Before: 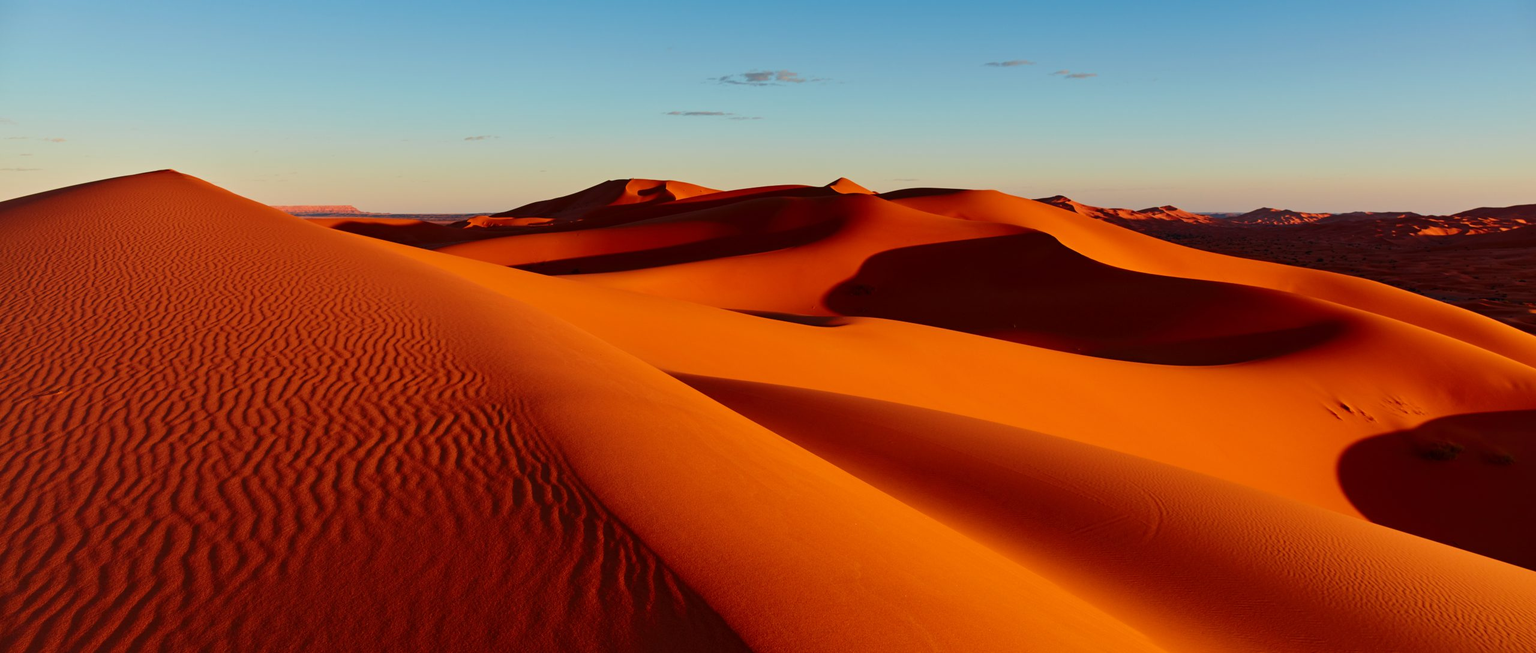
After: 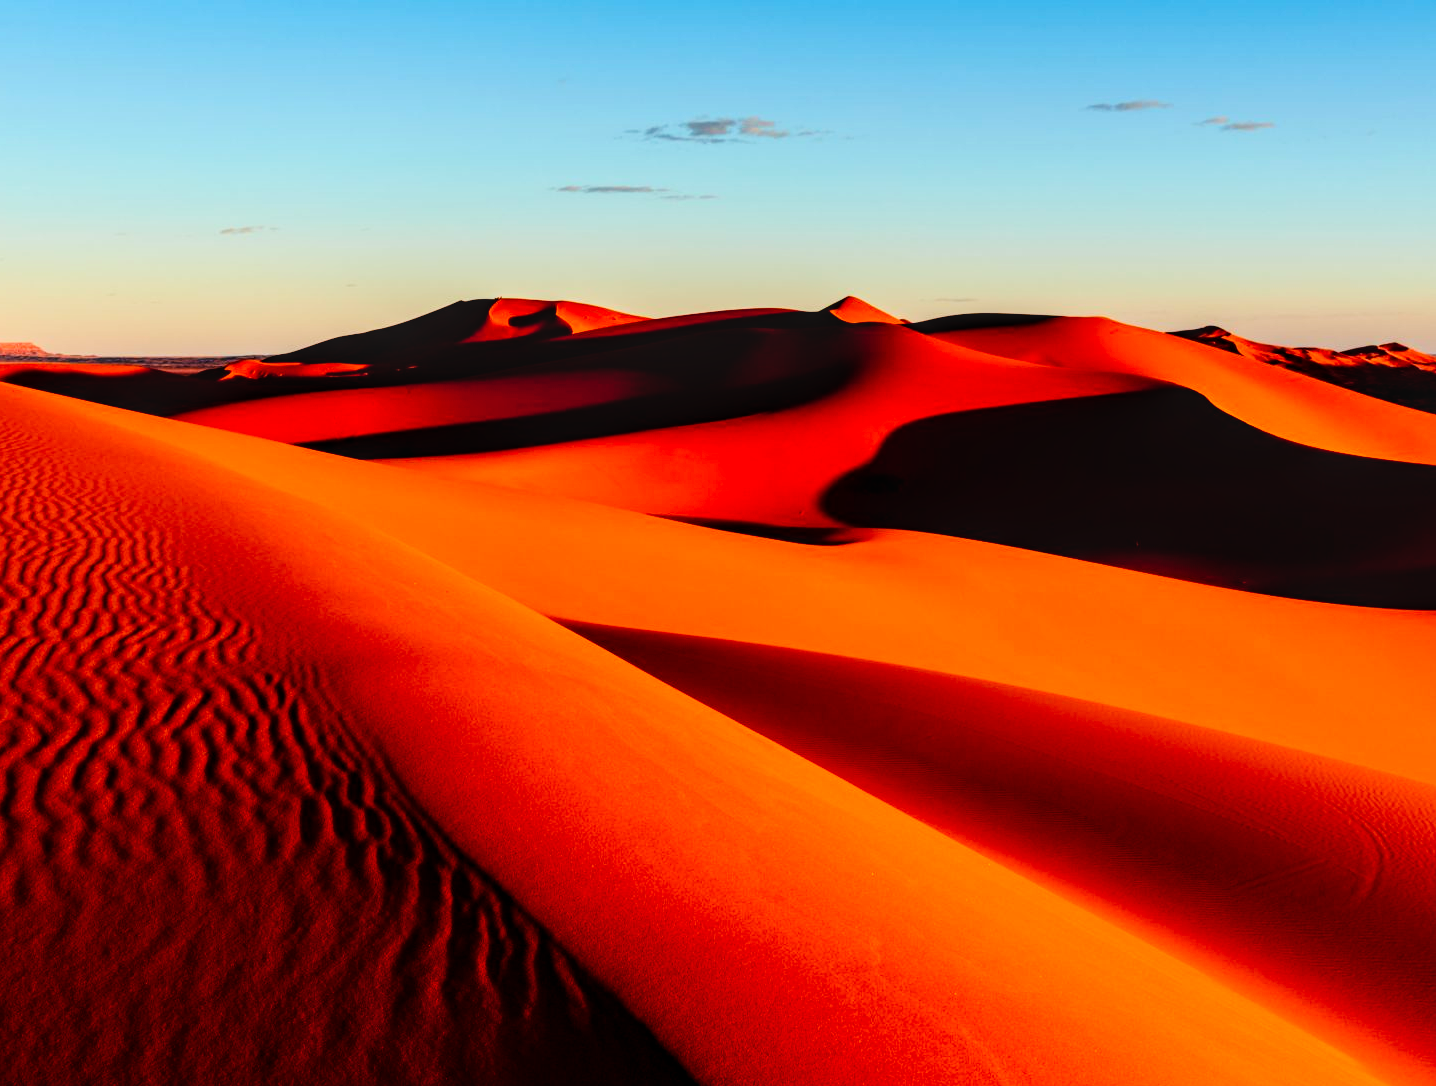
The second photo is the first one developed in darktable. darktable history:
filmic rgb: black relative exposure -8.7 EV, white relative exposure 2.7 EV, threshold 3 EV, target black luminance 0%, hardness 6.25, latitude 76.53%, contrast 1.326, shadows ↔ highlights balance -0.349%, preserve chrominance no, color science v4 (2020), enable highlight reconstruction true
tone curve: curves: ch0 [(0, 0) (0.004, 0.001) (0.133, 0.112) (0.325, 0.362) (0.832, 0.893) (1, 1)], color space Lab, linked channels, preserve colors none
crop: left 21.674%, right 22.086%
local contrast: on, module defaults
